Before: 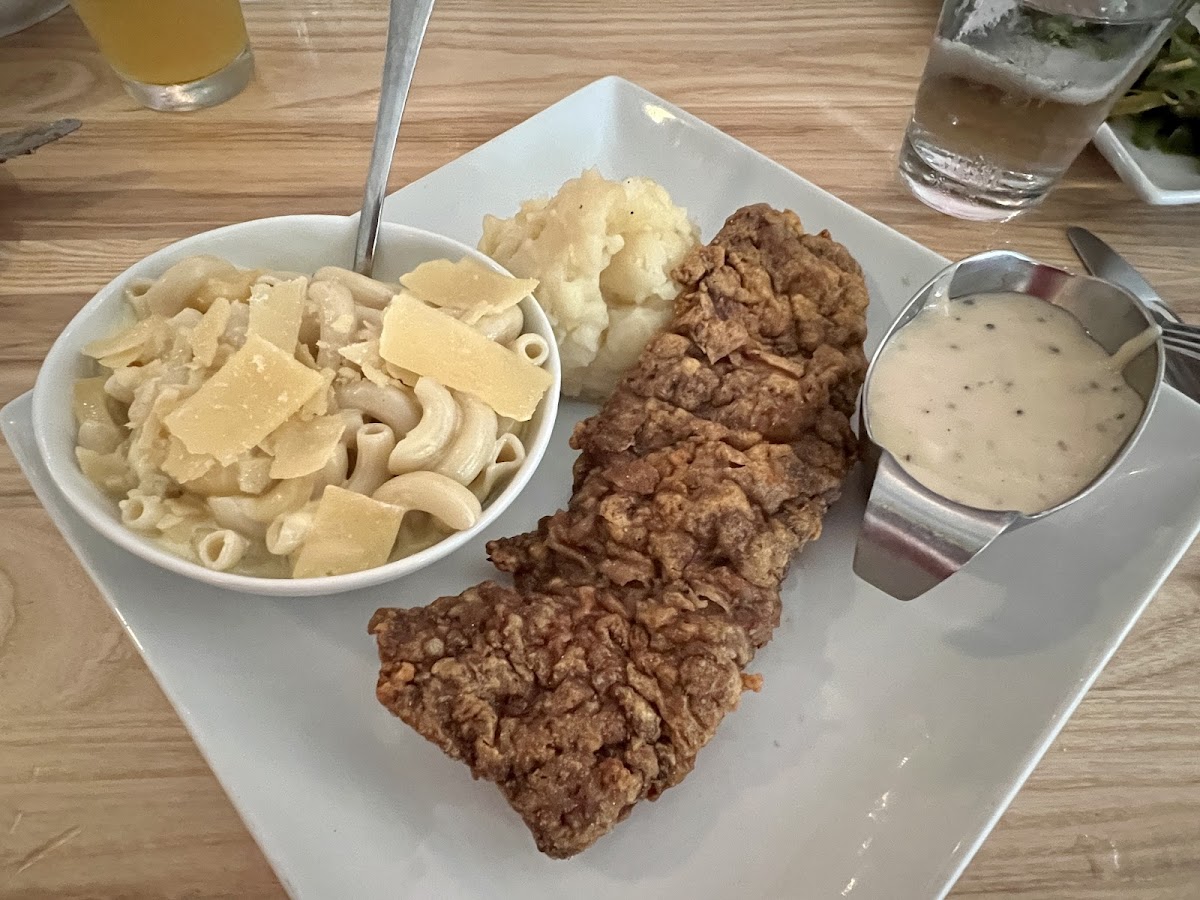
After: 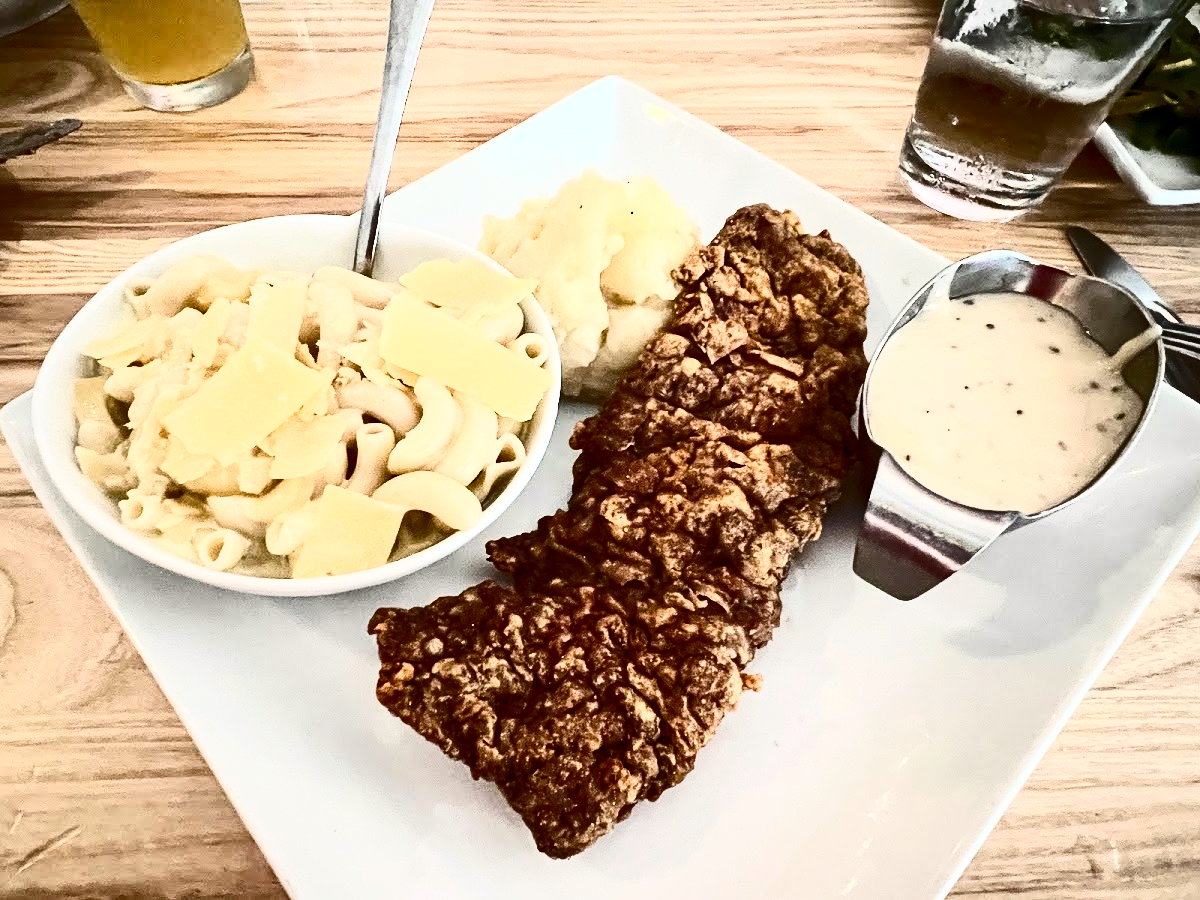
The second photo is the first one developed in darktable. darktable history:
color balance rgb: highlights gain › chroma 0.241%, highlights gain › hue 331.83°, perceptual saturation grading › global saturation 20%, perceptual saturation grading › highlights -25.103%, perceptual saturation grading › shadows 26.209%
contrast brightness saturation: contrast 0.946, brightness 0.191
